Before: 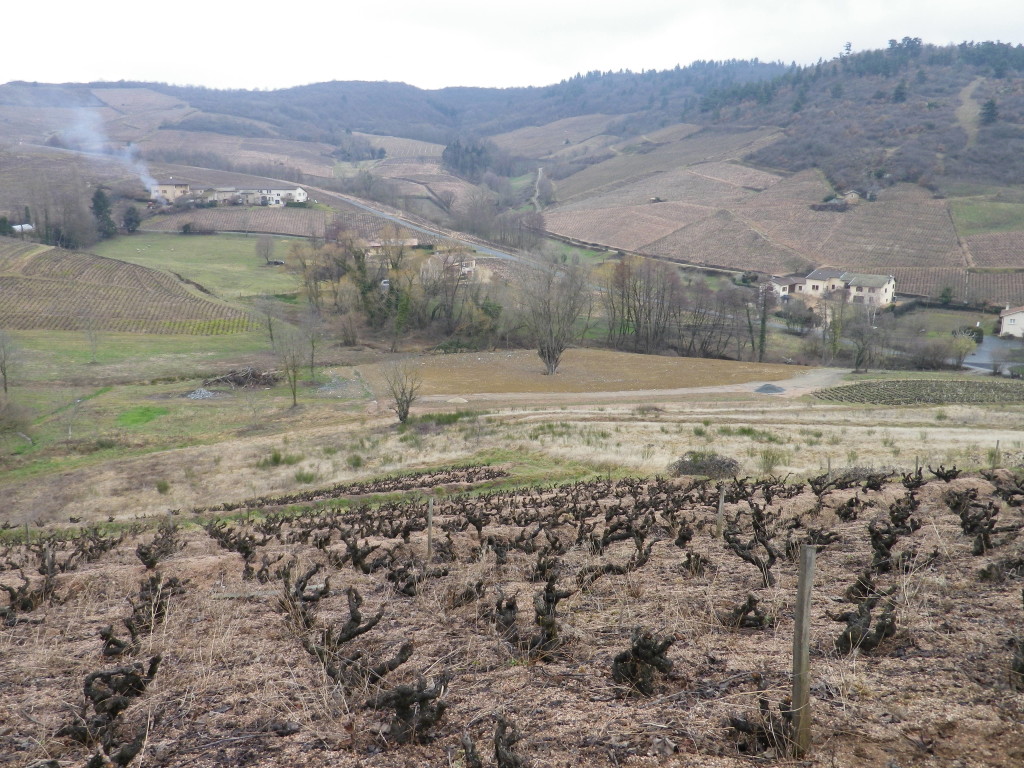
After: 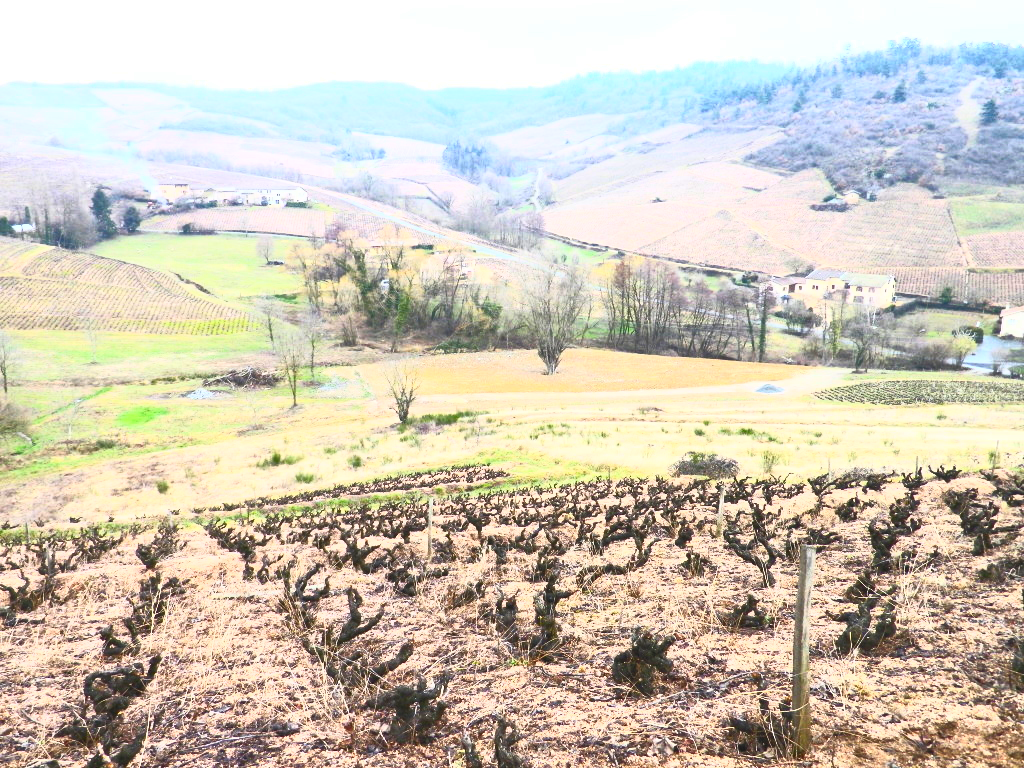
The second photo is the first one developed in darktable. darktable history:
contrast brightness saturation: contrast 0.992, brightness 0.981, saturation 0.982
